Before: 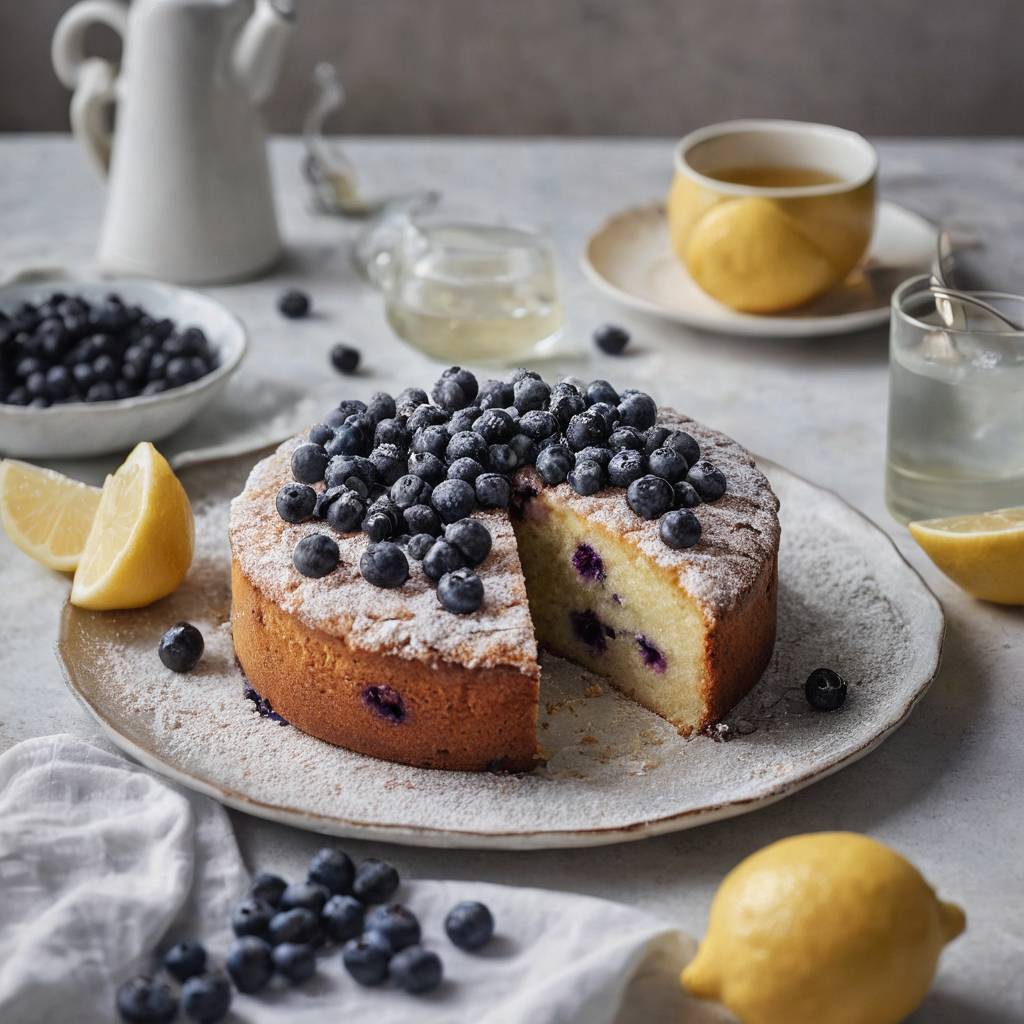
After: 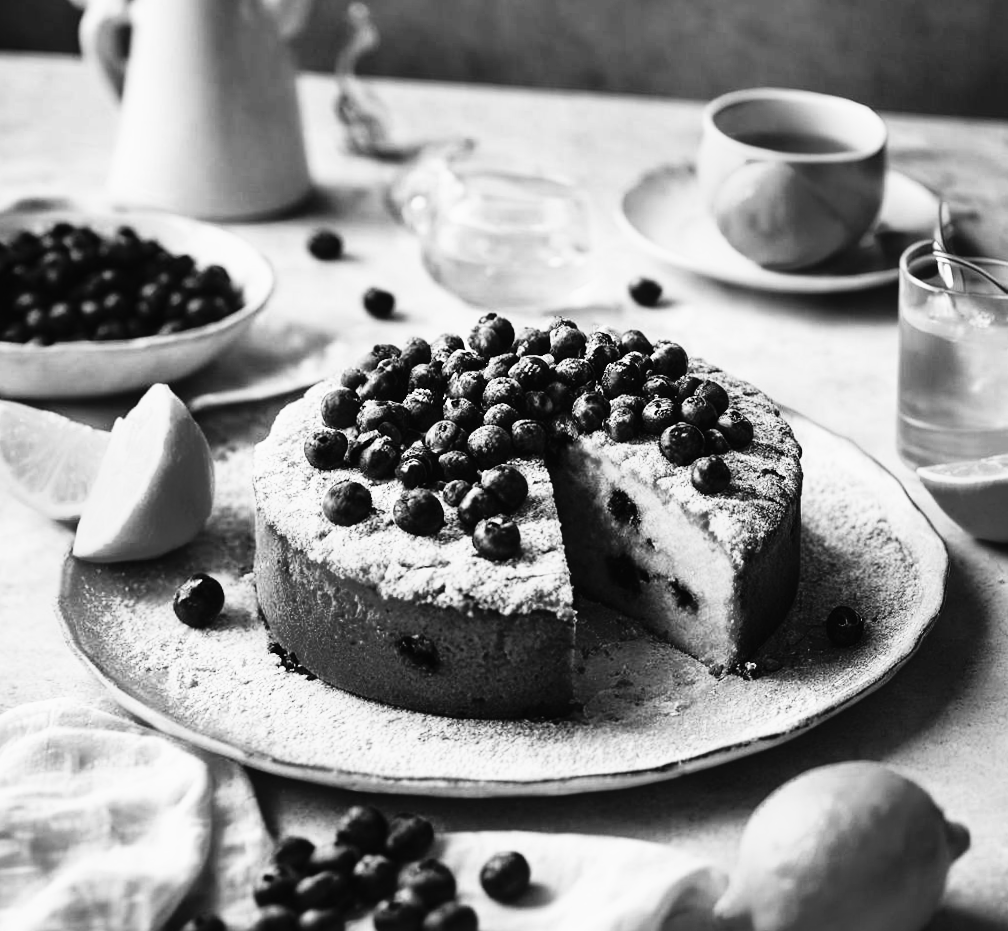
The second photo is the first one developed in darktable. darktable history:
rotate and perspective: rotation -0.013°, lens shift (vertical) -0.027, lens shift (horizontal) 0.178, crop left 0.016, crop right 0.989, crop top 0.082, crop bottom 0.918
tone curve: curves: ch0 [(0, 0) (0.003, 0.003) (0.011, 0.006) (0.025, 0.01) (0.044, 0.015) (0.069, 0.02) (0.1, 0.027) (0.136, 0.036) (0.177, 0.05) (0.224, 0.07) (0.277, 0.12) (0.335, 0.208) (0.399, 0.334) (0.468, 0.473) (0.543, 0.636) (0.623, 0.795) (0.709, 0.907) (0.801, 0.97) (0.898, 0.989) (1, 1)], preserve colors none
monochrome: a 0, b 0, size 0.5, highlights 0.57
color balance: lift [1.004, 1.002, 1.002, 0.998], gamma [1, 1.007, 1.002, 0.993], gain [1, 0.977, 1.013, 1.023], contrast -3.64%
